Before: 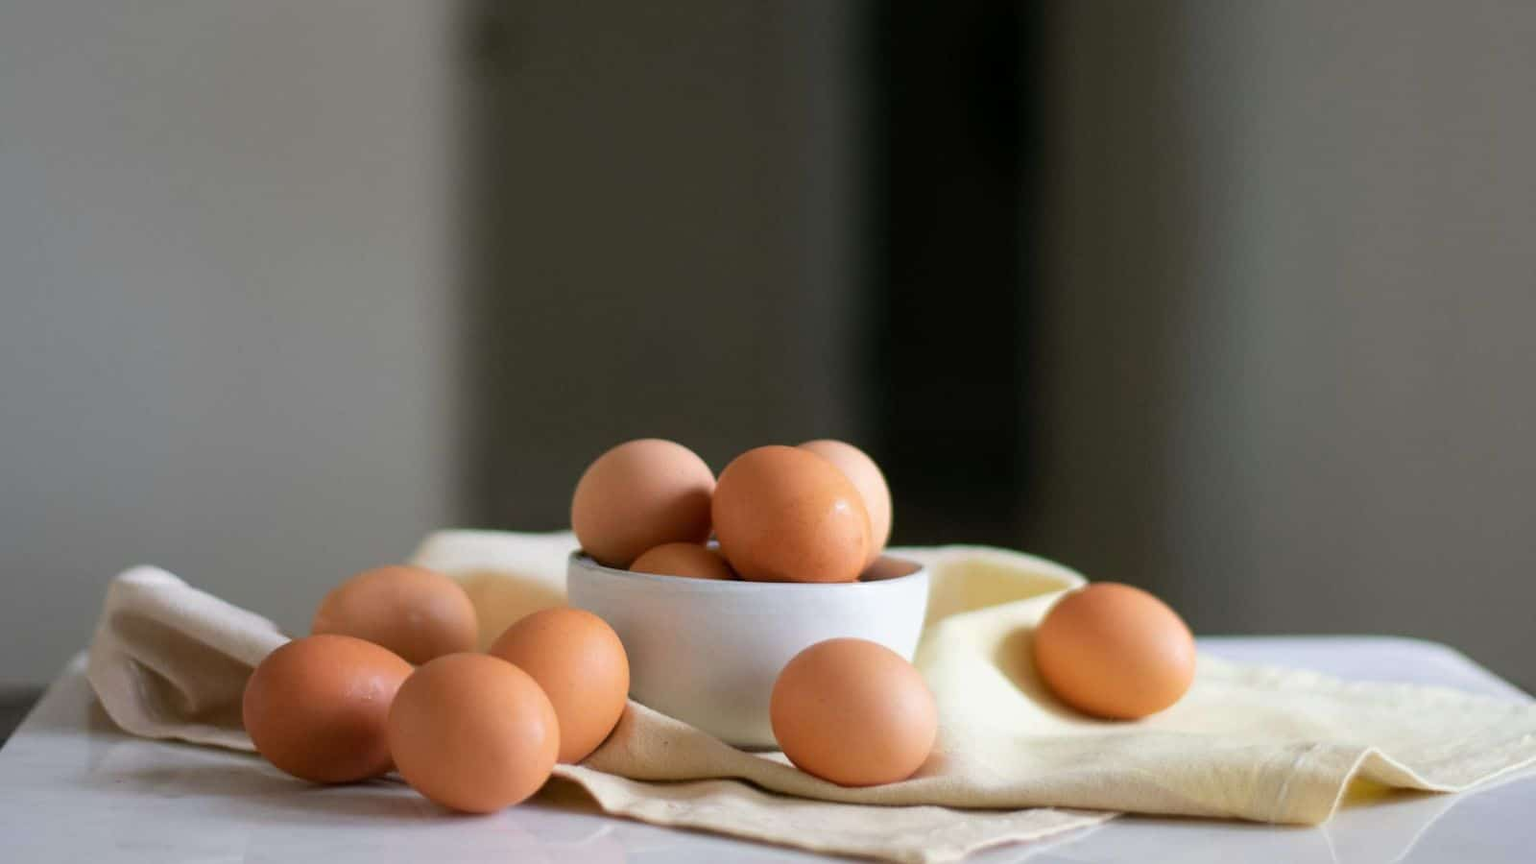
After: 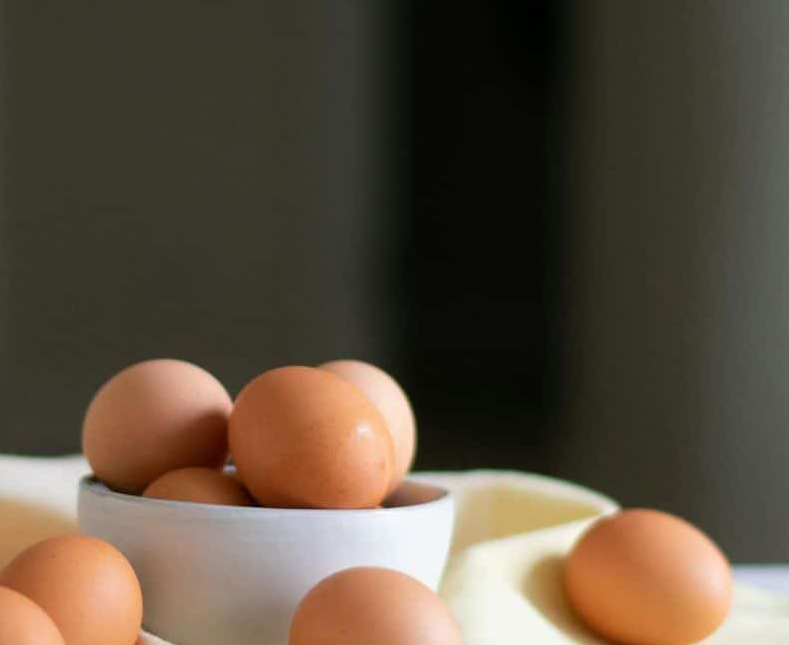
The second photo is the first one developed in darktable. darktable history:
crop: left 32.081%, top 10.932%, right 18.599%, bottom 17.393%
